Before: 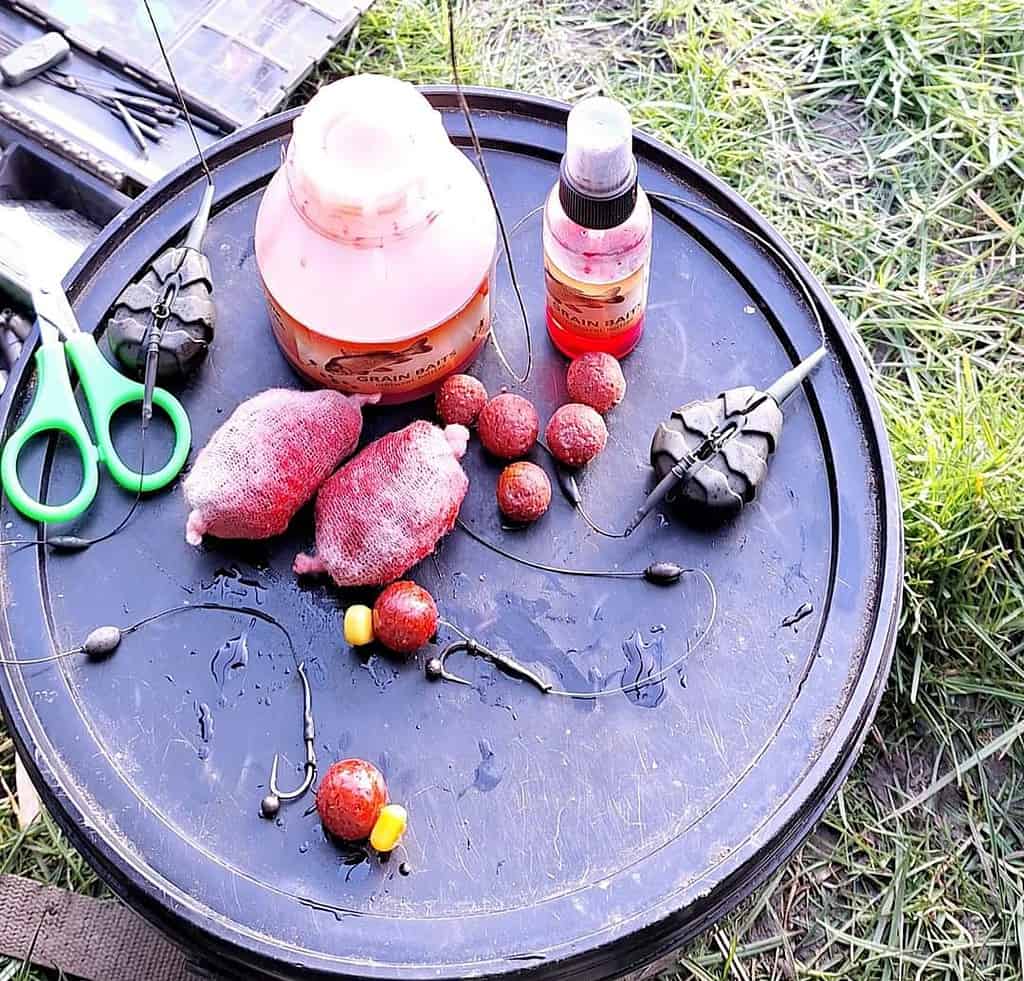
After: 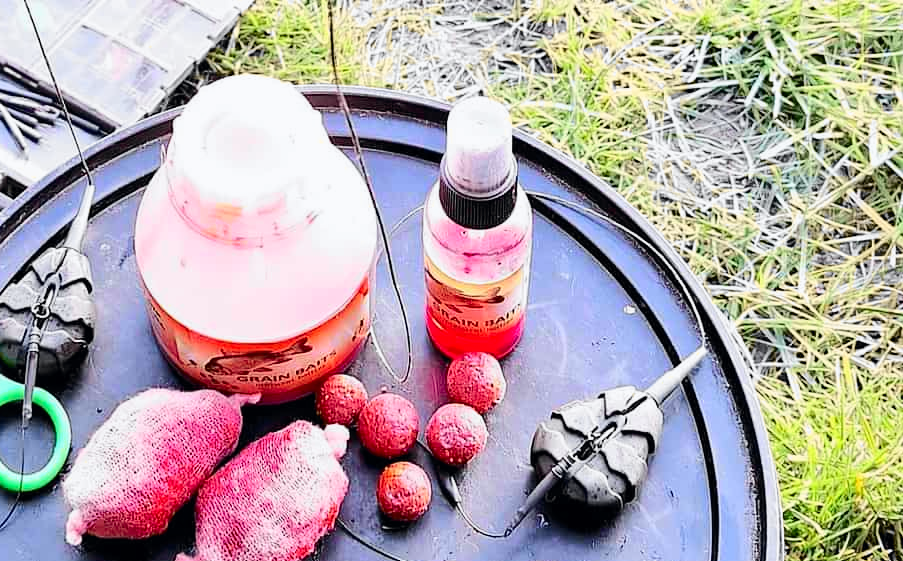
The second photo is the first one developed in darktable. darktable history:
exposure: compensate highlight preservation false
crop and rotate: left 11.812%, bottom 42.776%
tone curve: curves: ch0 [(0, 0) (0.071, 0.047) (0.266, 0.26) (0.483, 0.554) (0.753, 0.811) (1, 0.983)]; ch1 [(0, 0) (0.346, 0.307) (0.408, 0.387) (0.463, 0.465) (0.482, 0.493) (0.502, 0.5) (0.517, 0.502) (0.55, 0.548) (0.597, 0.61) (0.651, 0.698) (1, 1)]; ch2 [(0, 0) (0.346, 0.34) (0.434, 0.46) (0.485, 0.494) (0.5, 0.494) (0.517, 0.506) (0.526, 0.545) (0.583, 0.61) (0.625, 0.659) (1, 1)], color space Lab, independent channels, preserve colors none
